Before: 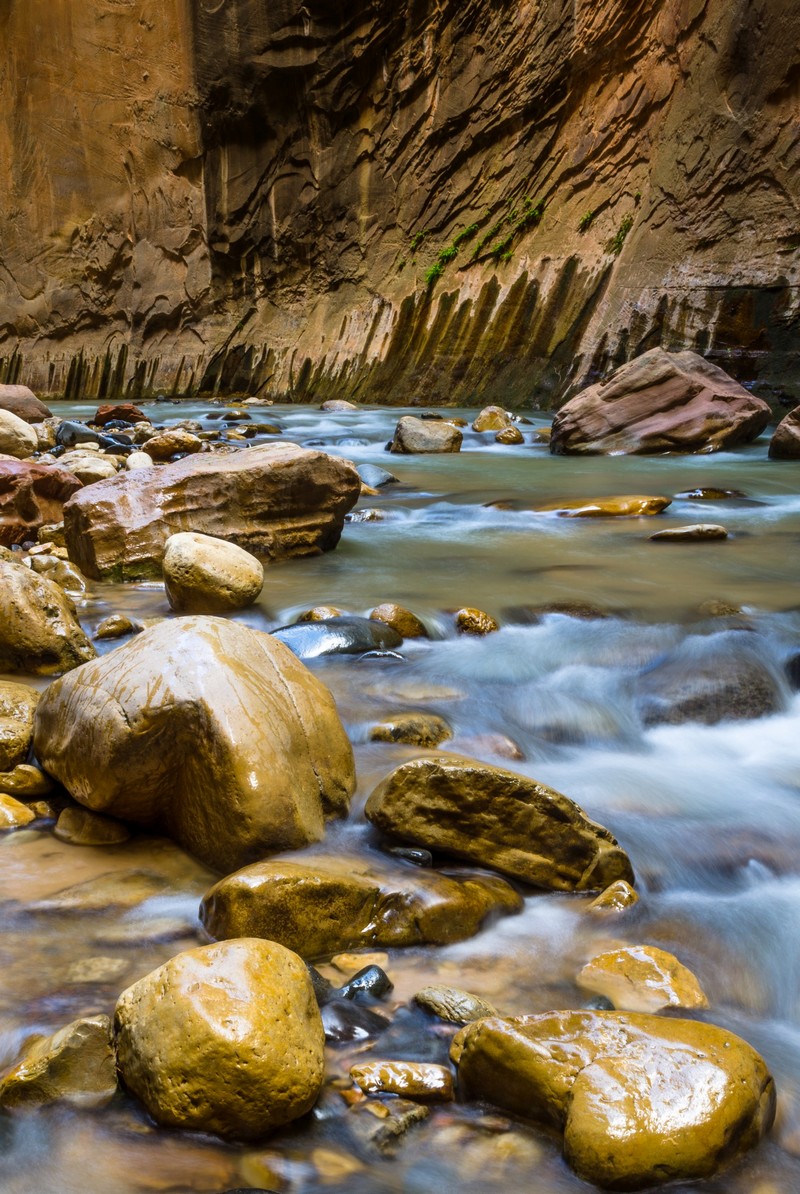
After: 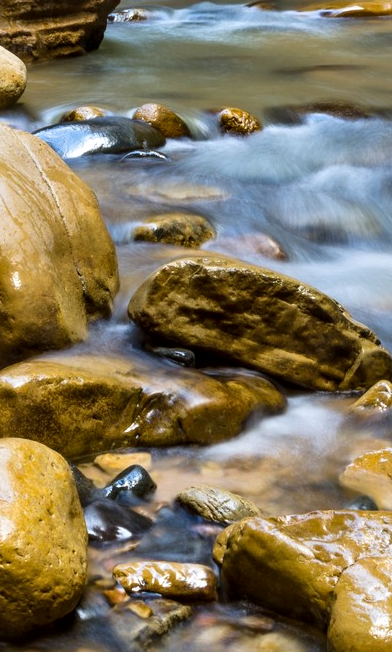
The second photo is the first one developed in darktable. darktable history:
local contrast: mode bilateral grid, contrast 30, coarseness 26, midtone range 0.2
crop: left 29.663%, top 41.889%, right 21.274%, bottom 3.466%
